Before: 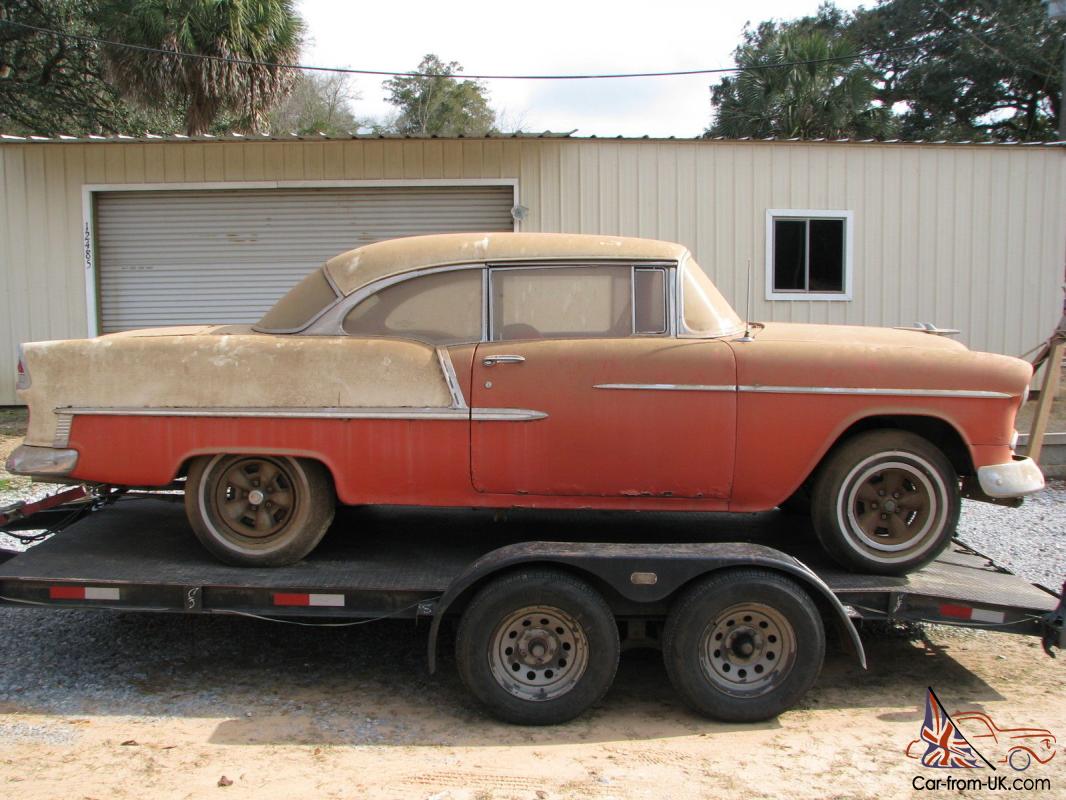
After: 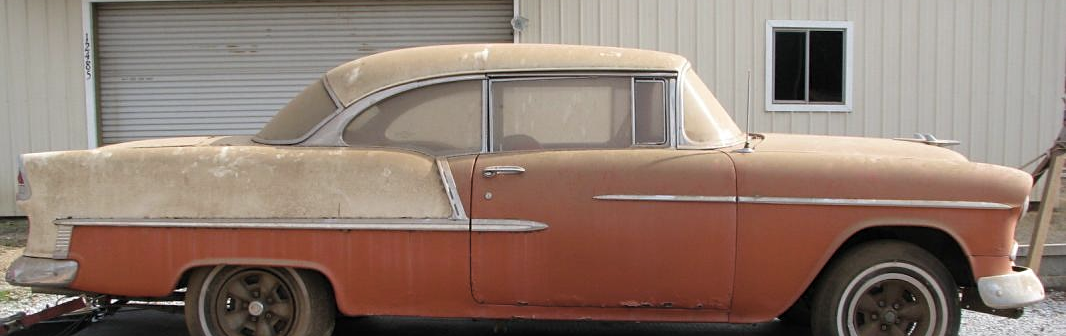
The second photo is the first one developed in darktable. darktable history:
crop and rotate: top 23.638%, bottom 34.354%
tone equalizer: edges refinement/feathering 500, mask exposure compensation -1.57 EV, preserve details no
color balance rgb: perceptual saturation grading › global saturation 30.995%, global vibrance 20%
contrast brightness saturation: saturation -0.066
color correction: highlights b* -0.014, saturation 0.594
sharpen: amount 0.209
